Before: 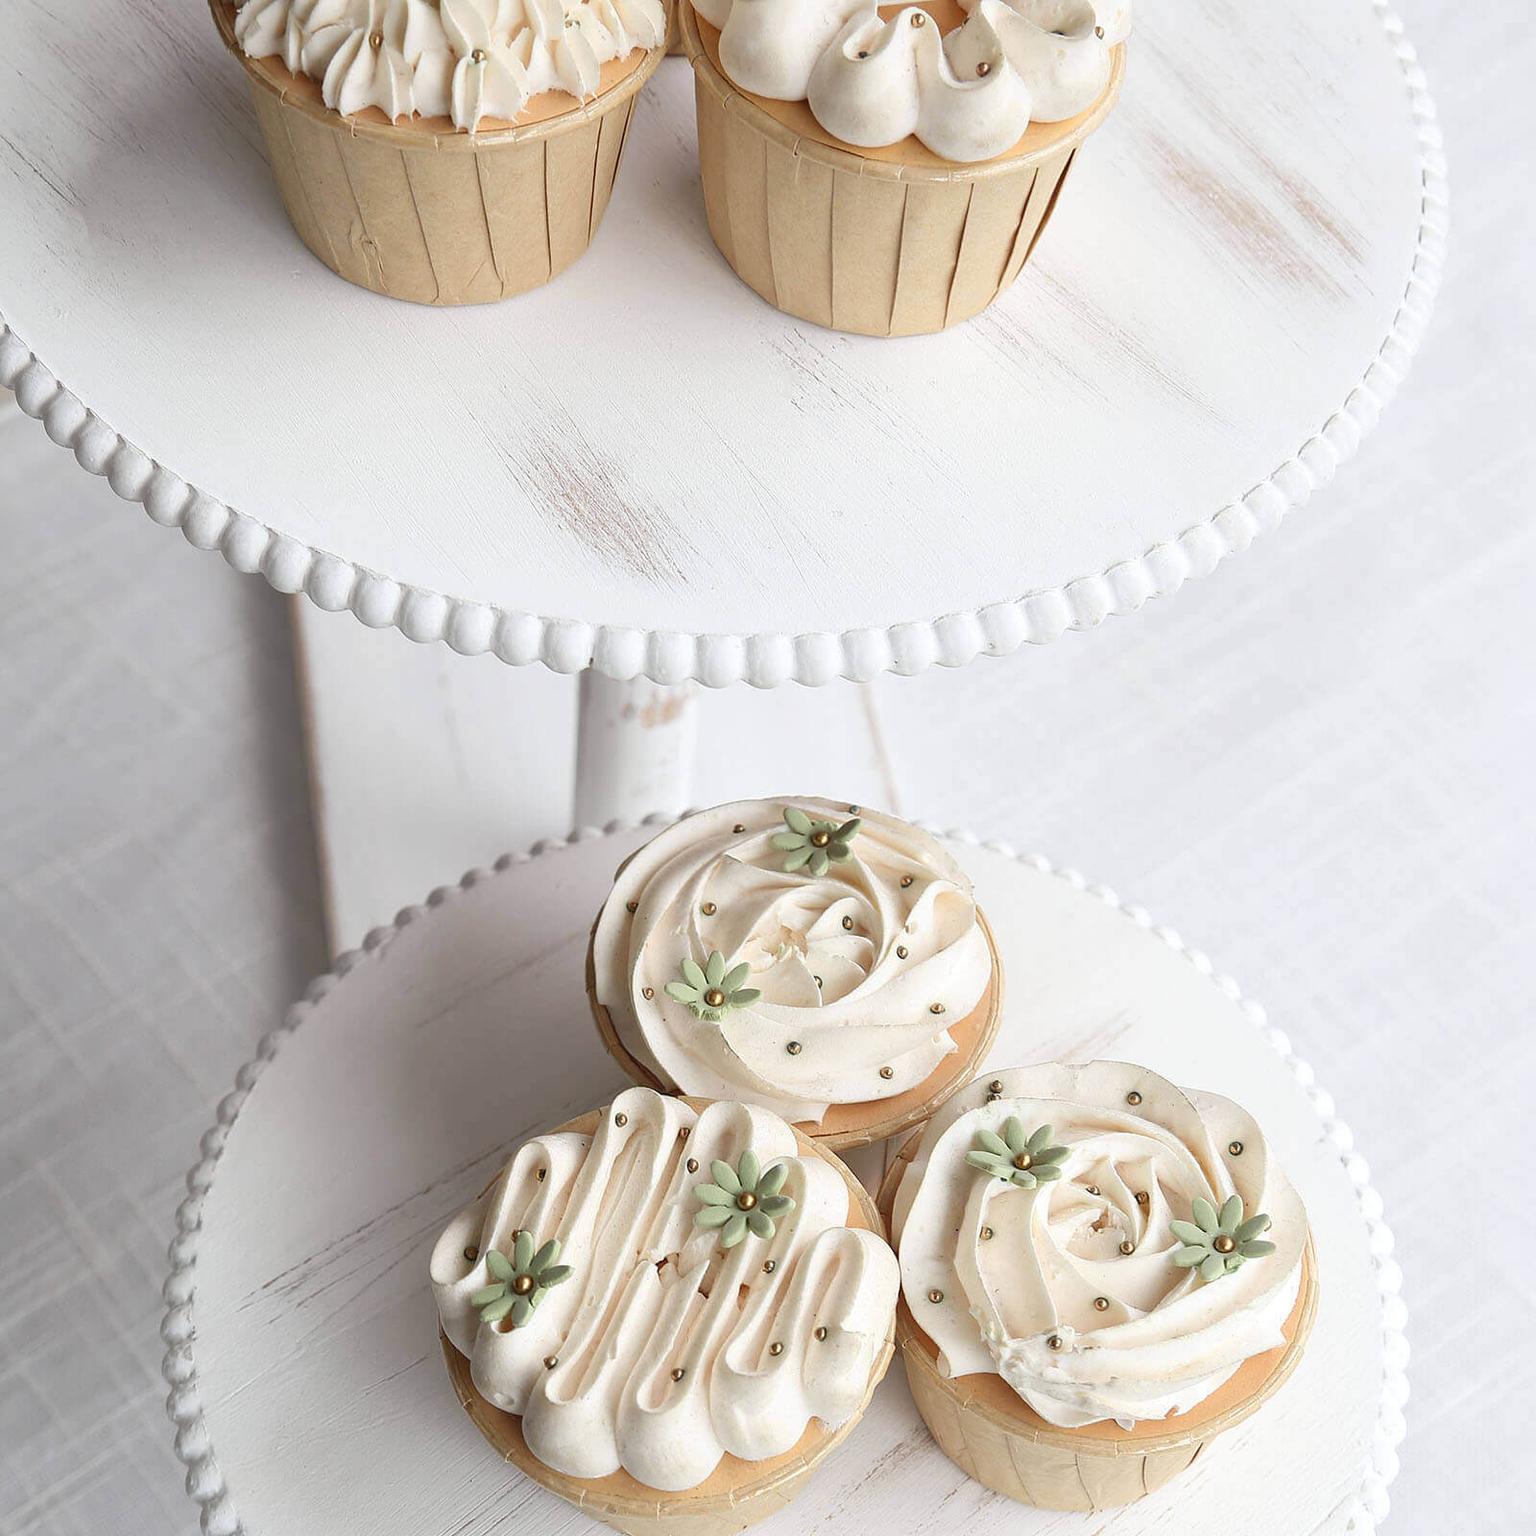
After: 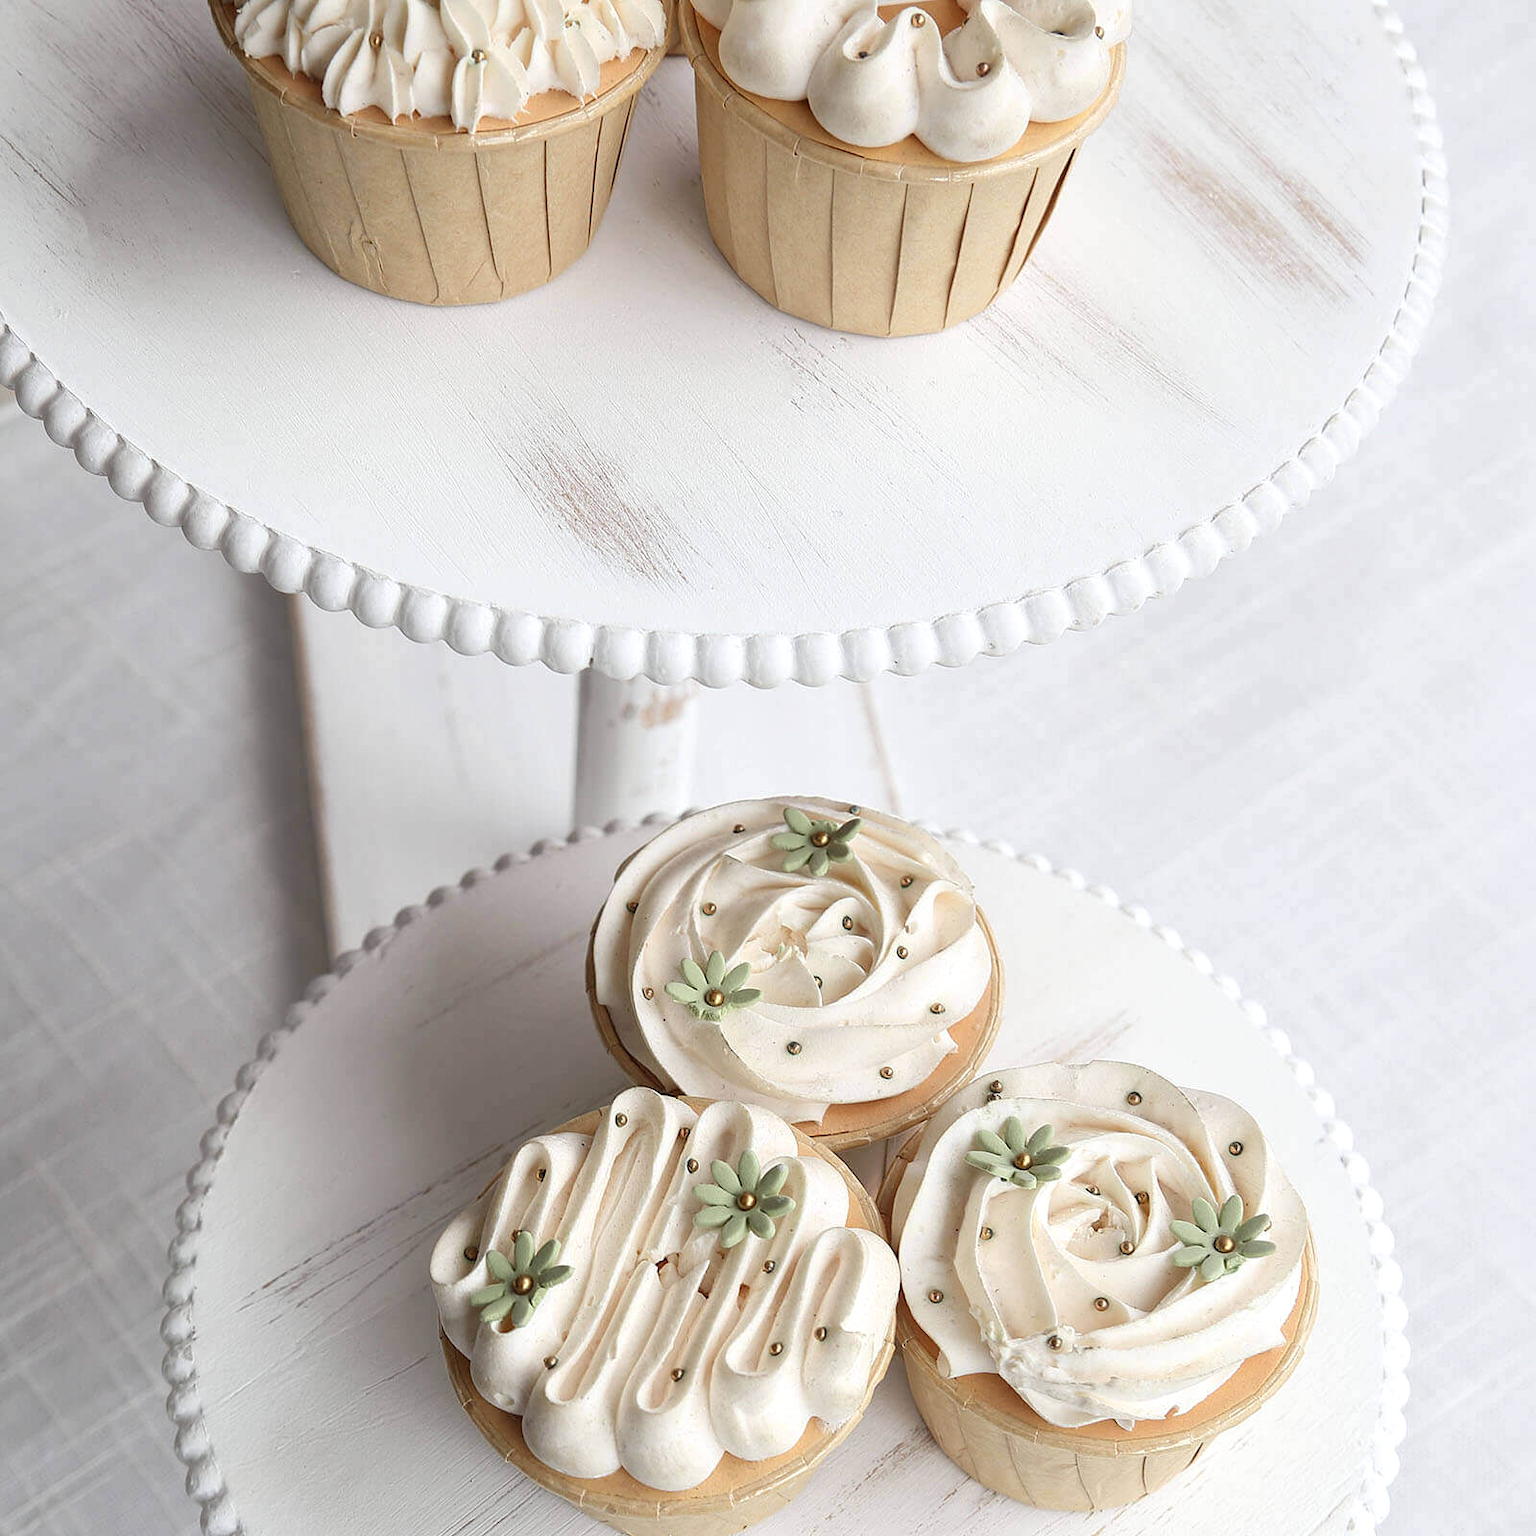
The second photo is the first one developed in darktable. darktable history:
local contrast: highlights 101%, shadows 101%, detail 120%, midtone range 0.2
